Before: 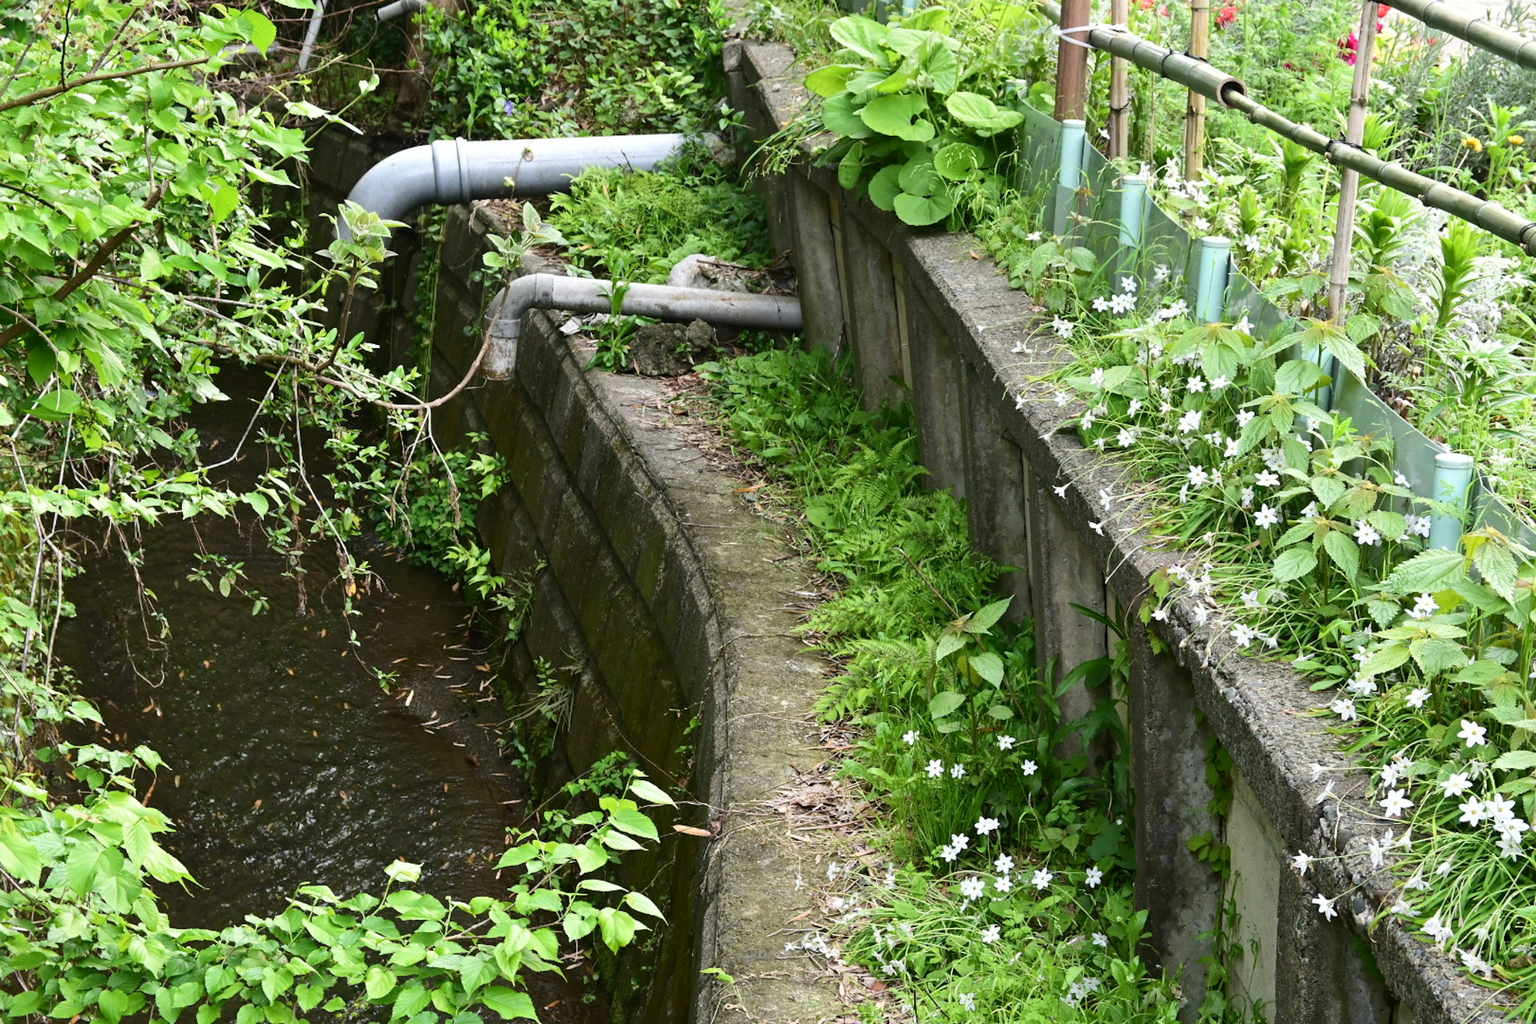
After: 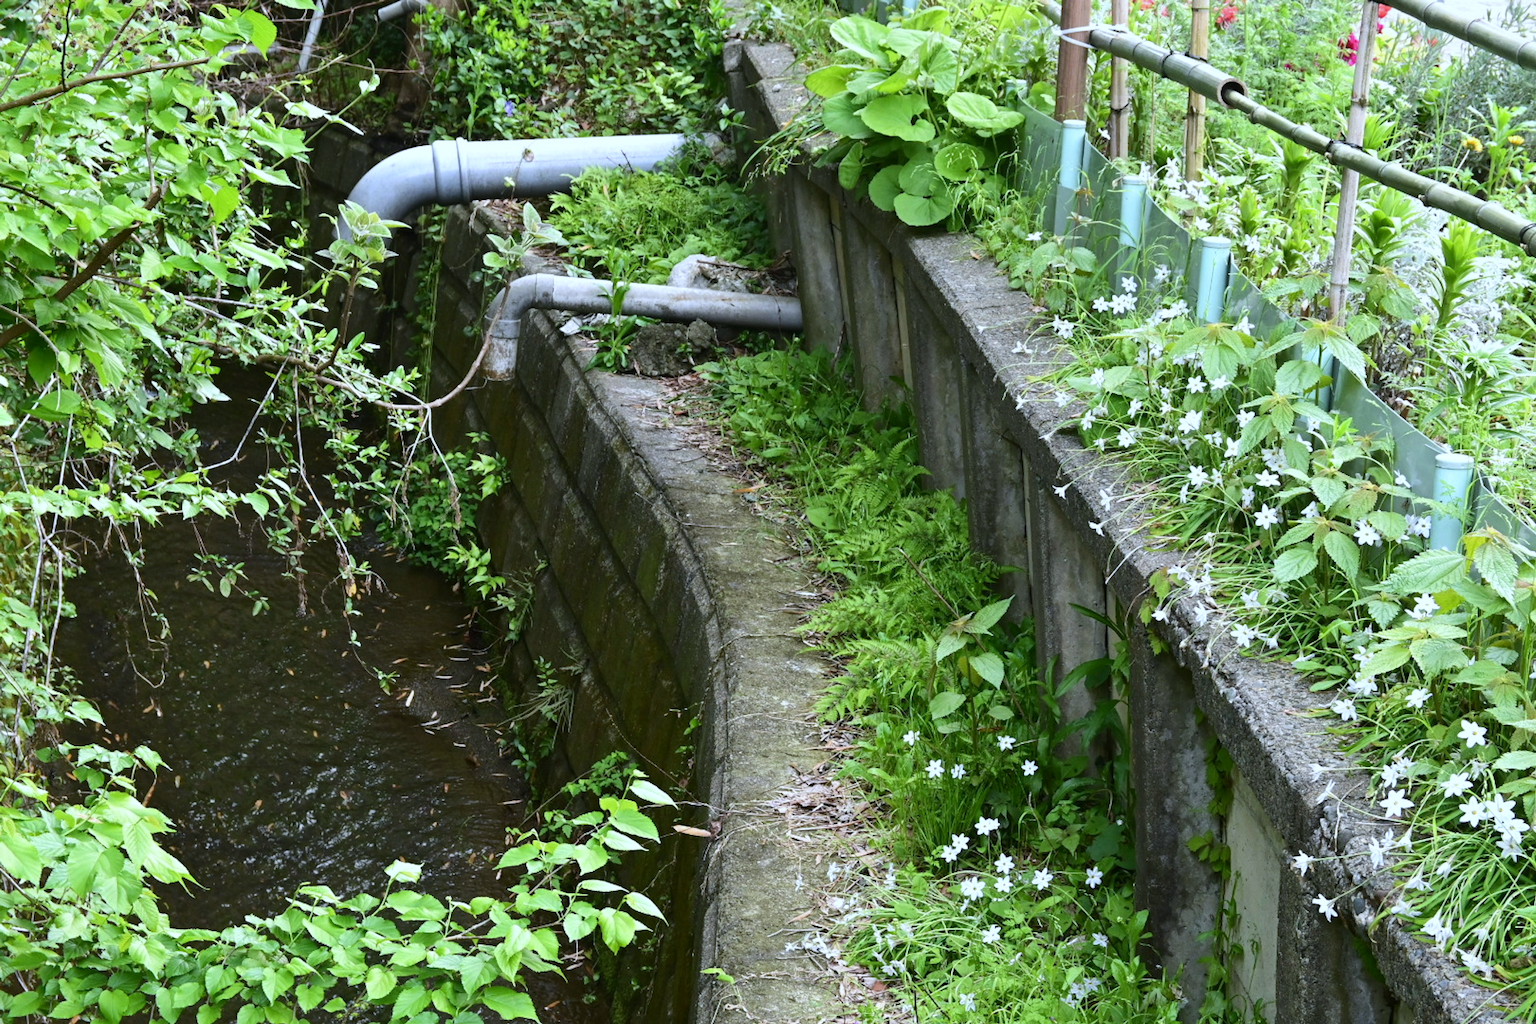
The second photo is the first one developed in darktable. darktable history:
tone equalizer: on, module defaults
white balance: red 0.931, blue 1.11
